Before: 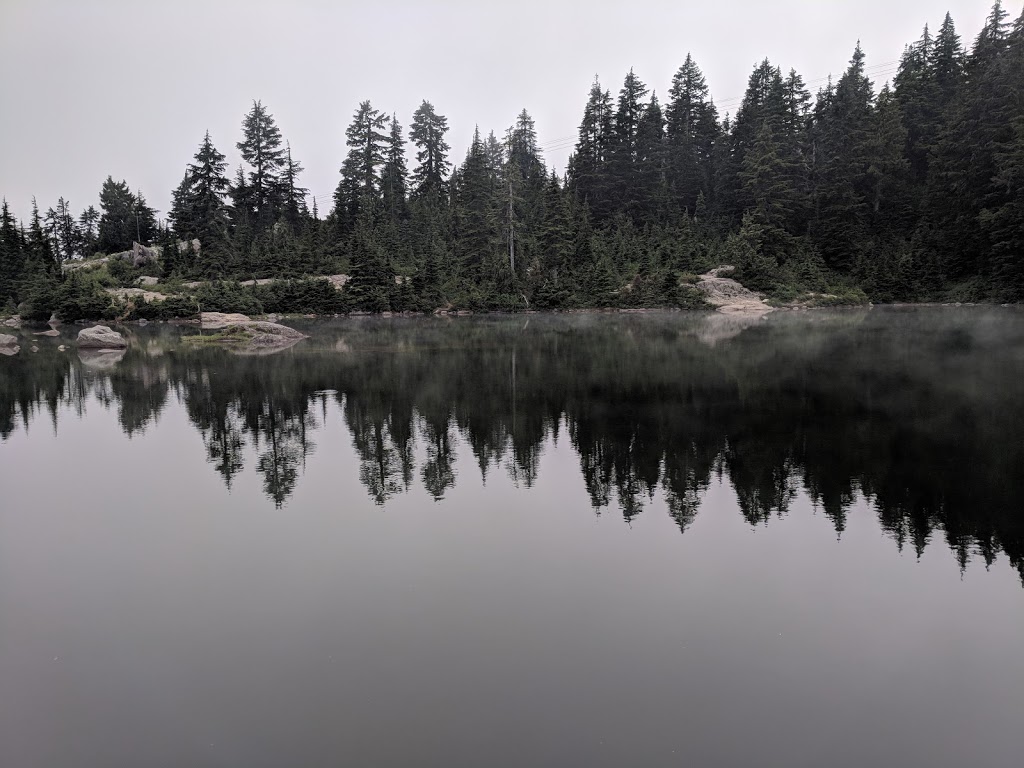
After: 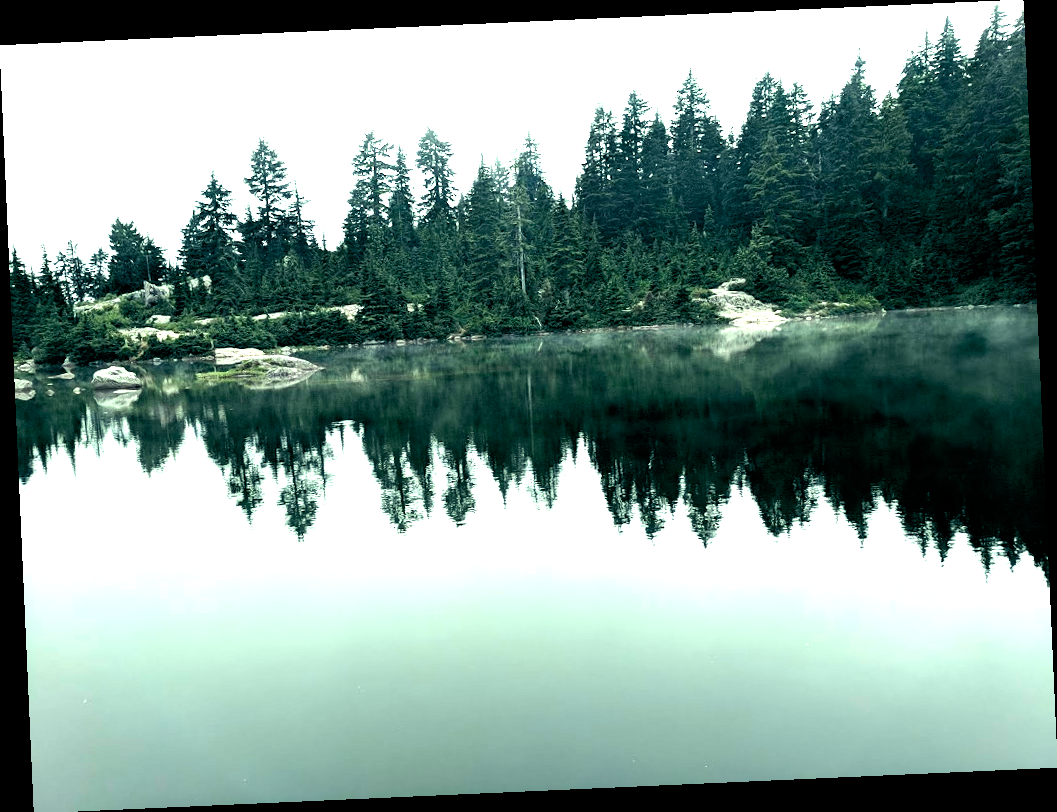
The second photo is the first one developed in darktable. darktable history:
color balance rgb: shadows lift › luminance -7.7%, shadows lift › chroma 2.13%, shadows lift › hue 165.27°, power › luminance -7.77%, power › chroma 1.1%, power › hue 215.88°, highlights gain › luminance 15.15%, highlights gain › chroma 7%, highlights gain › hue 125.57°, global offset › luminance -0.33%, global offset › chroma 0.11%, global offset › hue 165.27°, perceptual saturation grading › global saturation 24.42%, perceptual saturation grading › highlights -24.42%, perceptual saturation grading › mid-tones 24.42%, perceptual saturation grading › shadows 40%, perceptual brilliance grading › global brilliance -5%, perceptual brilliance grading › highlights 24.42%, perceptual brilliance grading › mid-tones 7%, perceptual brilliance grading › shadows -5%
rotate and perspective: rotation -2.56°, automatic cropping off
exposure: black level correction 0, exposure 1.1 EV, compensate exposure bias true, compensate highlight preservation false
